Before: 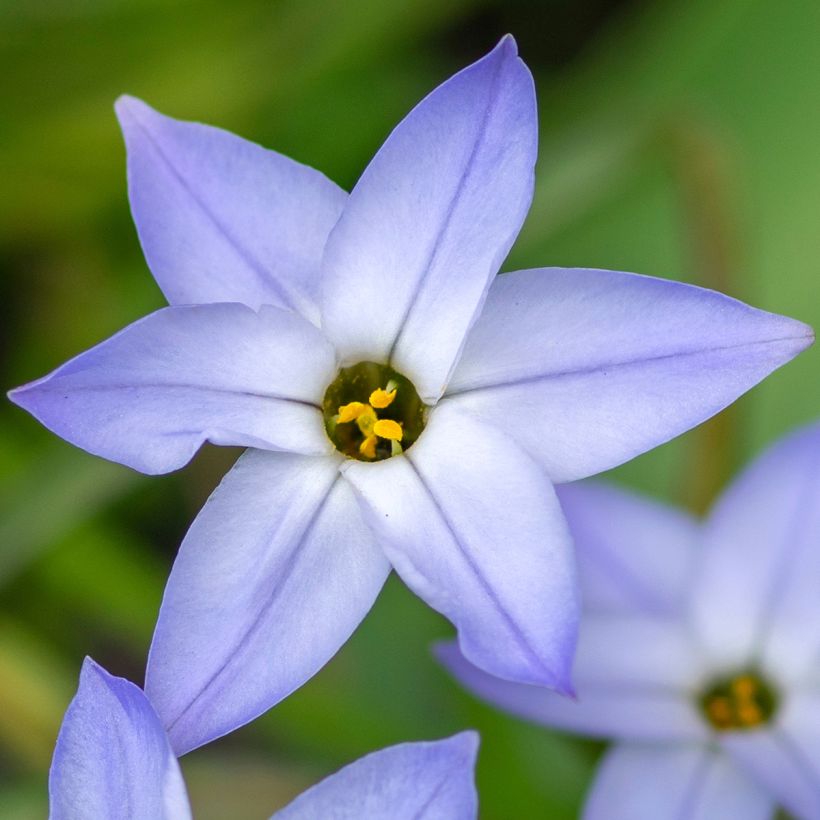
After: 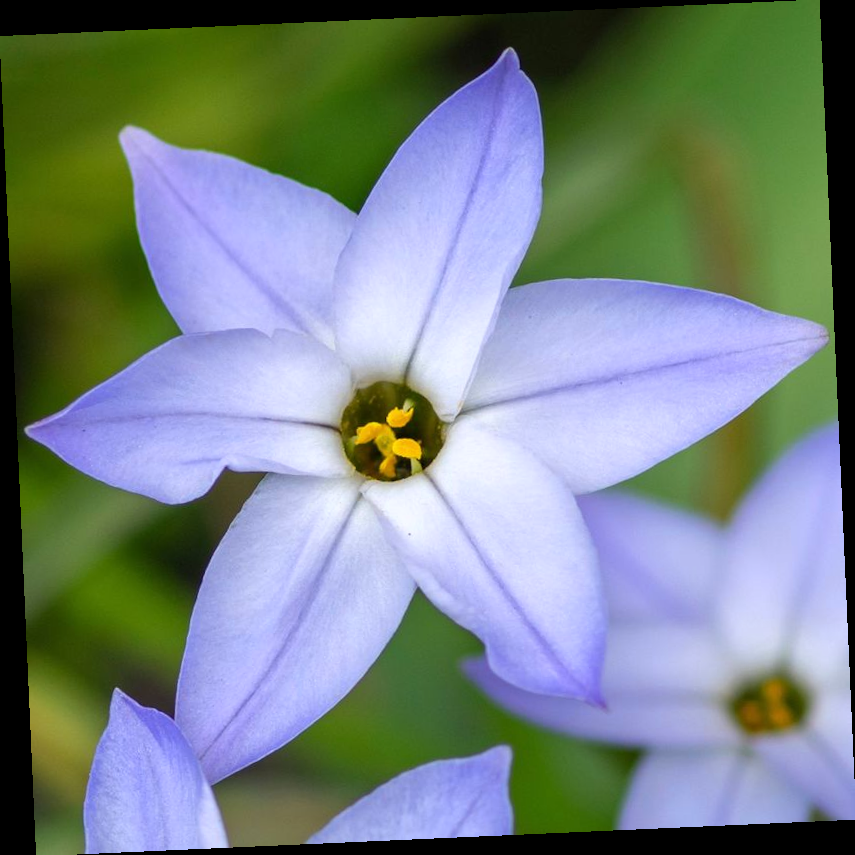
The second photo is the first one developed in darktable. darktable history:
rotate and perspective: rotation -2.56°, automatic cropping off
color zones: curves: ch0 [(0.068, 0.464) (0.25, 0.5) (0.48, 0.508) (0.75, 0.536) (0.886, 0.476) (0.967, 0.456)]; ch1 [(0.066, 0.456) (0.25, 0.5) (0.616, 0.508) (0.746, 0.56) (0.934, 0.444)]
